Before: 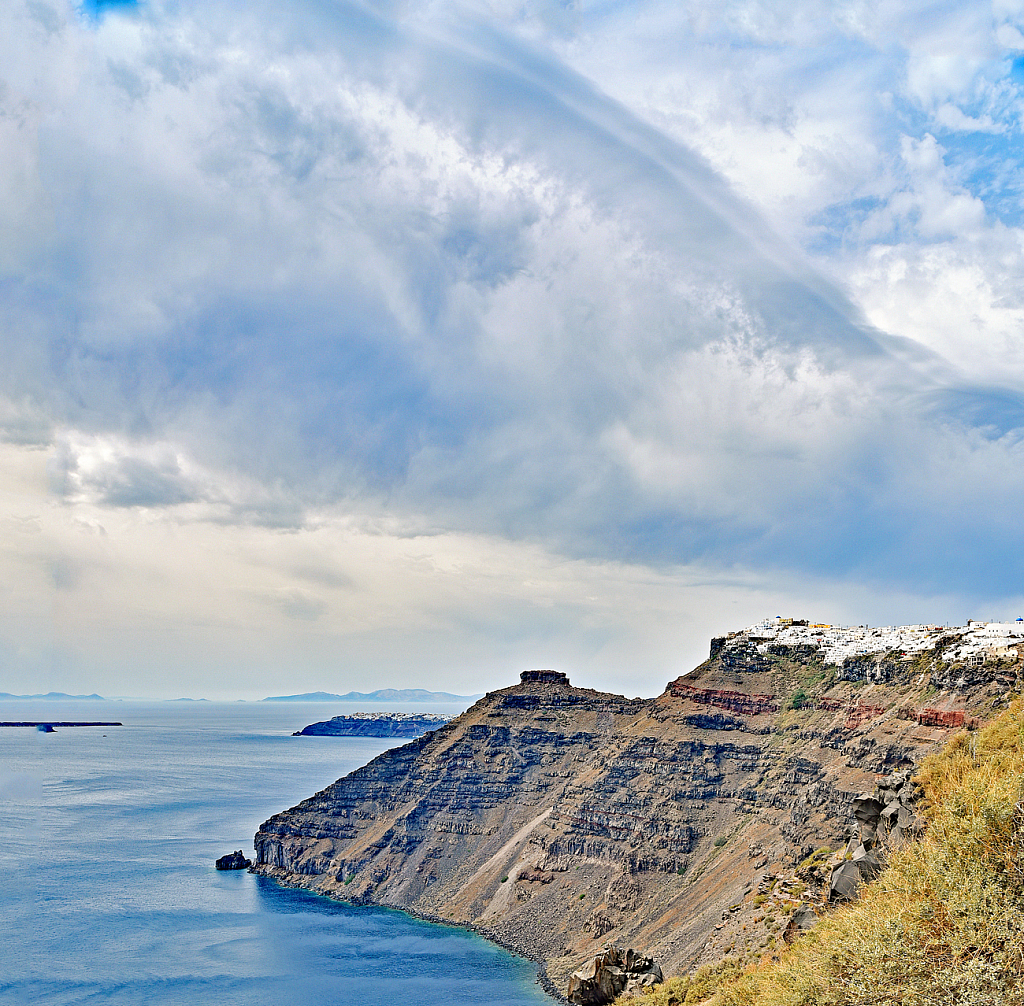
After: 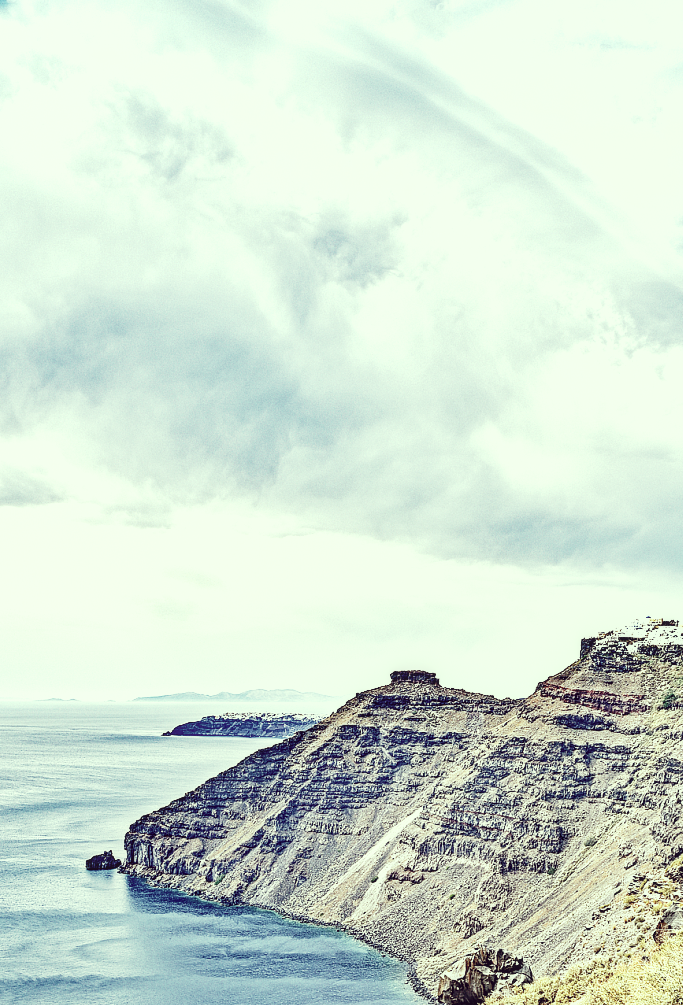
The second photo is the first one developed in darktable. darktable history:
crop and rotate: left 12.729%, right 20.534%
levels: levels [0, 0.498, 1]
color correction: highlights a* -20.52, highlights b* 20.79, shadows a* 19.7, shadows b* -20.93, saturation 0.464
local contrast: on, module defaults
base curve: curves: ch0 [(0, 0) (0.028, 0.03) (0.121, 0.232) (0.46, 0.748) (0.859, 0.968) (1, 1)], preserve colors none
exposure: black level correction 0, exposure 0.701 EV, compensate highlight preservation false
shadows and highlights: low approximation 0.01, soften with gaussian
